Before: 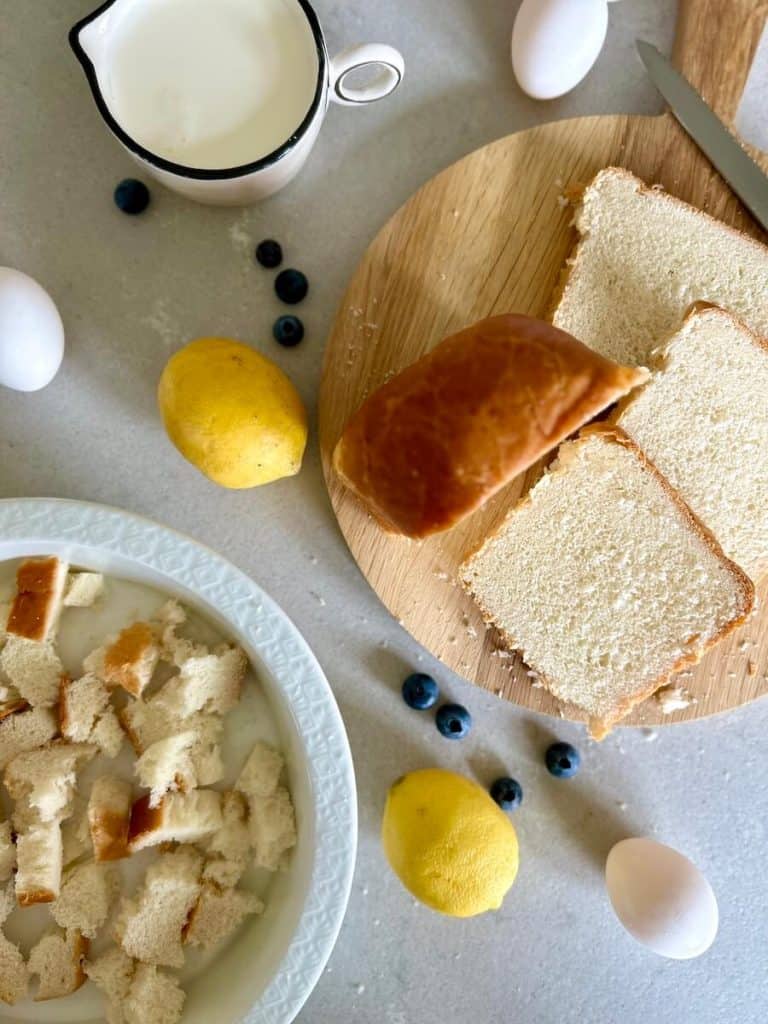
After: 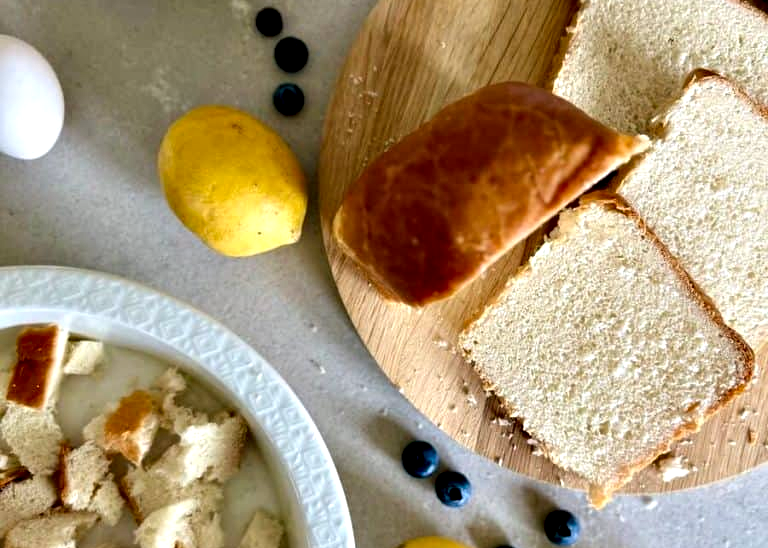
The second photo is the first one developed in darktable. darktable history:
haze removal: strength 0.015, distance 0.25, compatibility mode true, adaptive false
contrast equalizer: y [[0.6 ×6], [0.55 ×6], [0 ×6], [0 ×6], [0 ×6]]
crop and rotate: top 22.749%, bottom 23.663%
